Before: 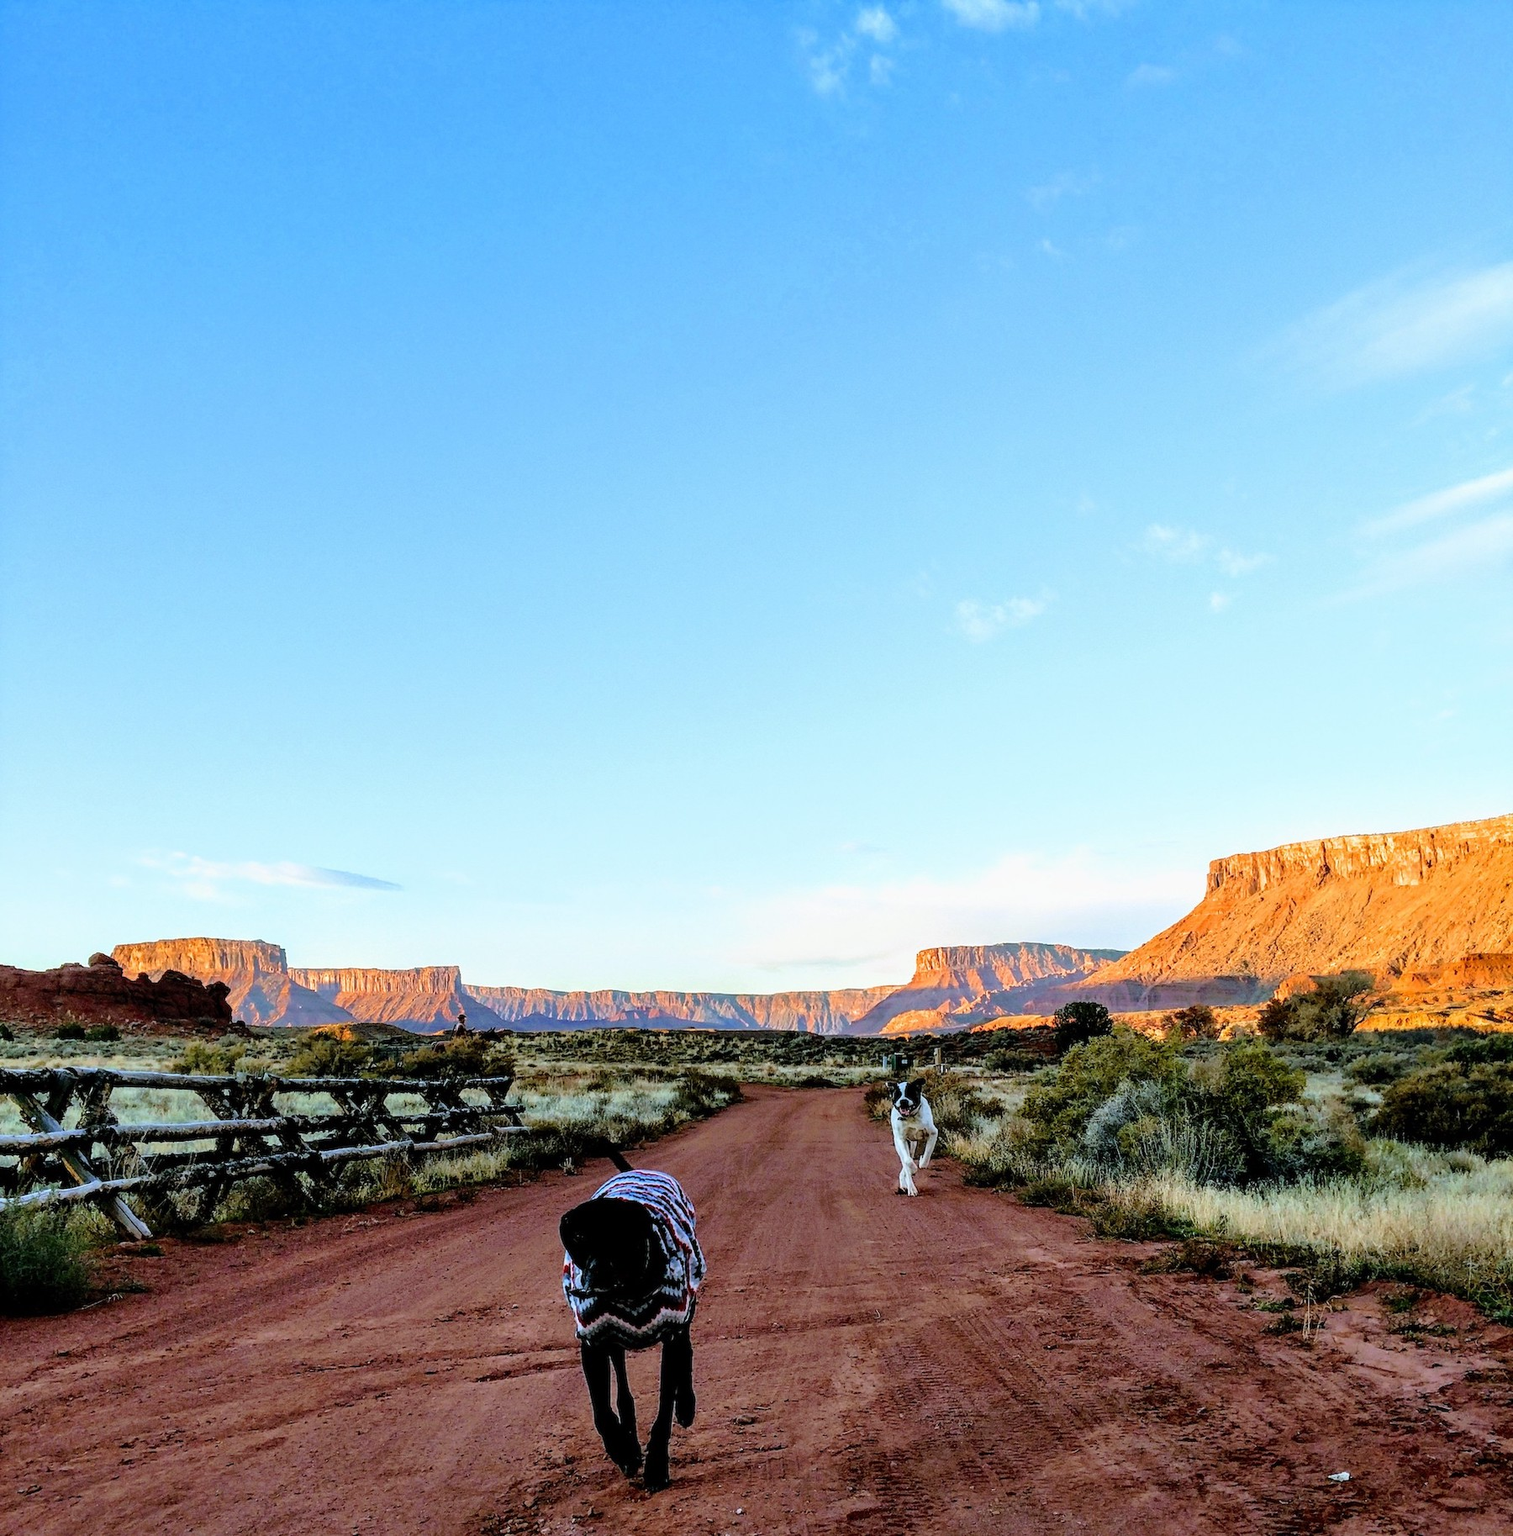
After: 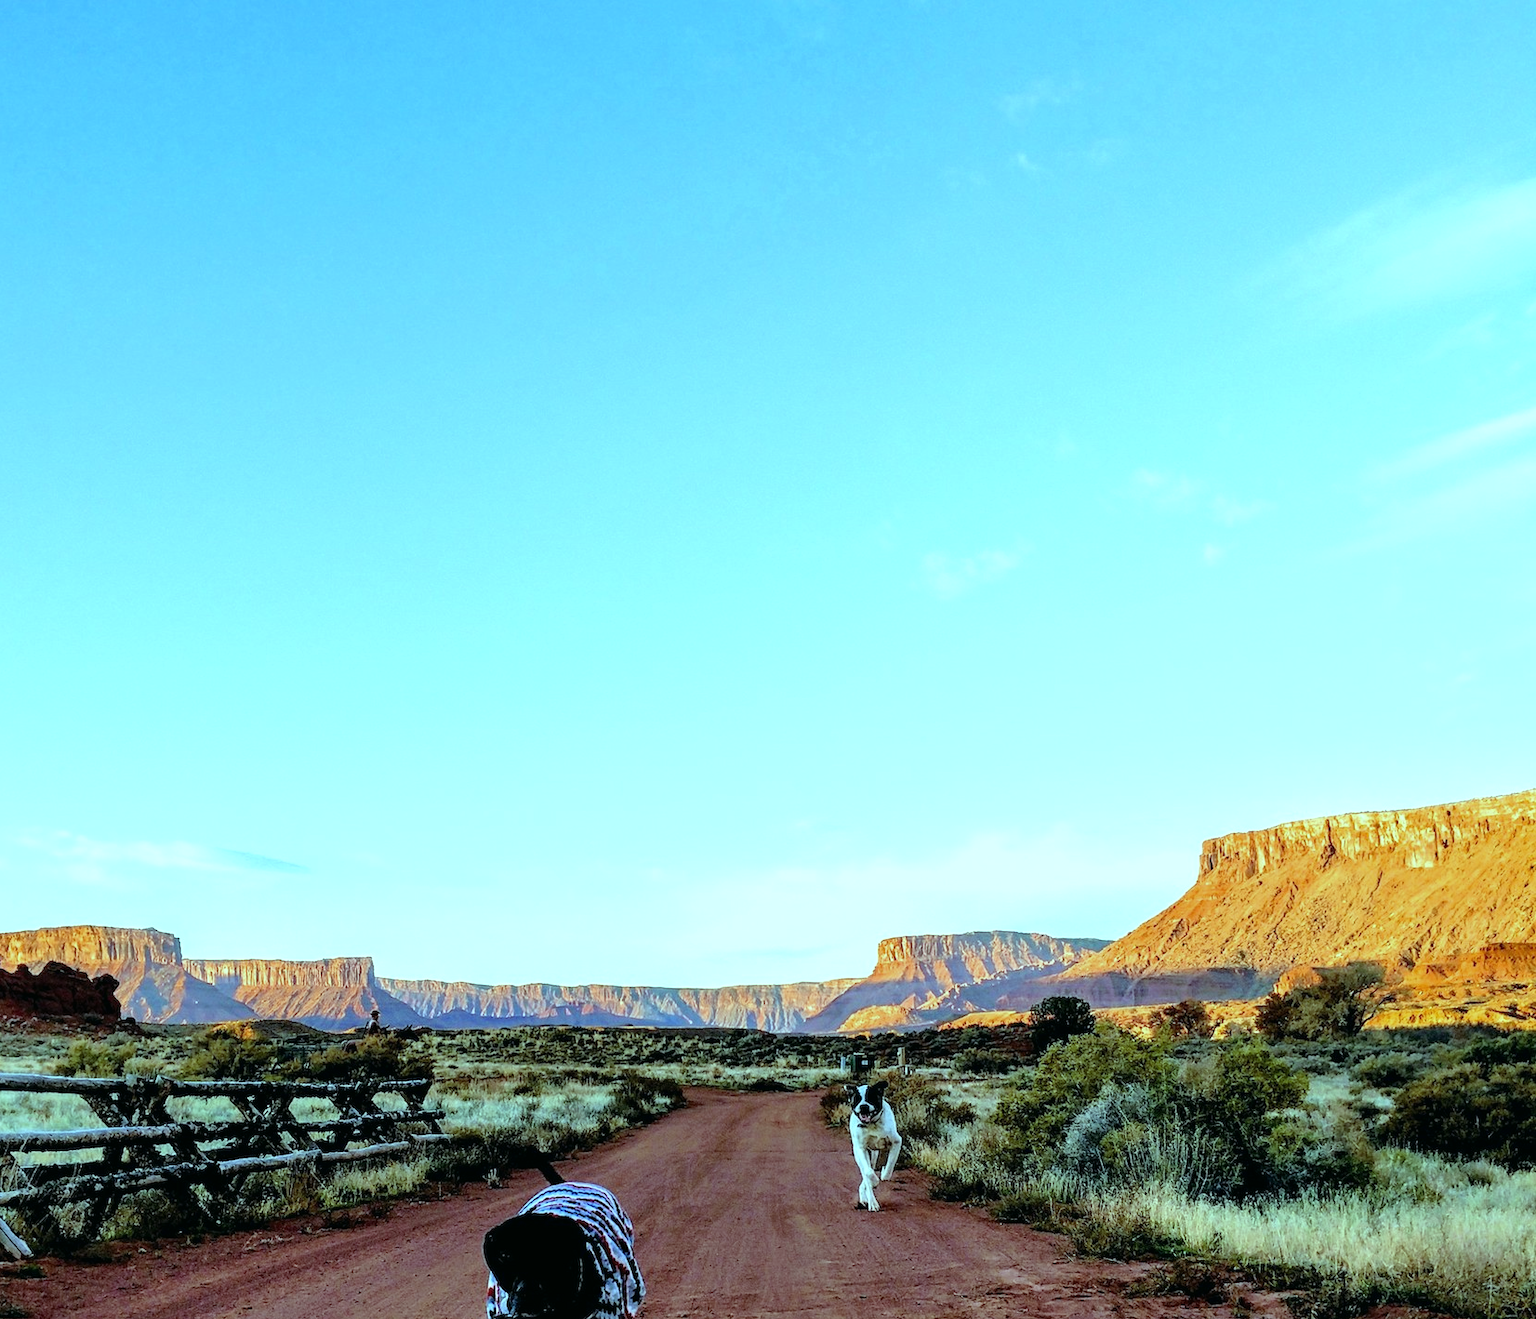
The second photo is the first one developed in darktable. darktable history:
crop: left 8.155%, top 6.611%, bottom 15.385%
color balance: mode lift, gamma, gain (sRGB), lift [0.997, 0.979, 1.021, 1.011], gamma [1, 1.084, 0.916, 0.998], gain [1, 0.87, 1.13, 1.101], contrast 4.55%, contrast fulcrum 38.24%, output saturation 104.09%
